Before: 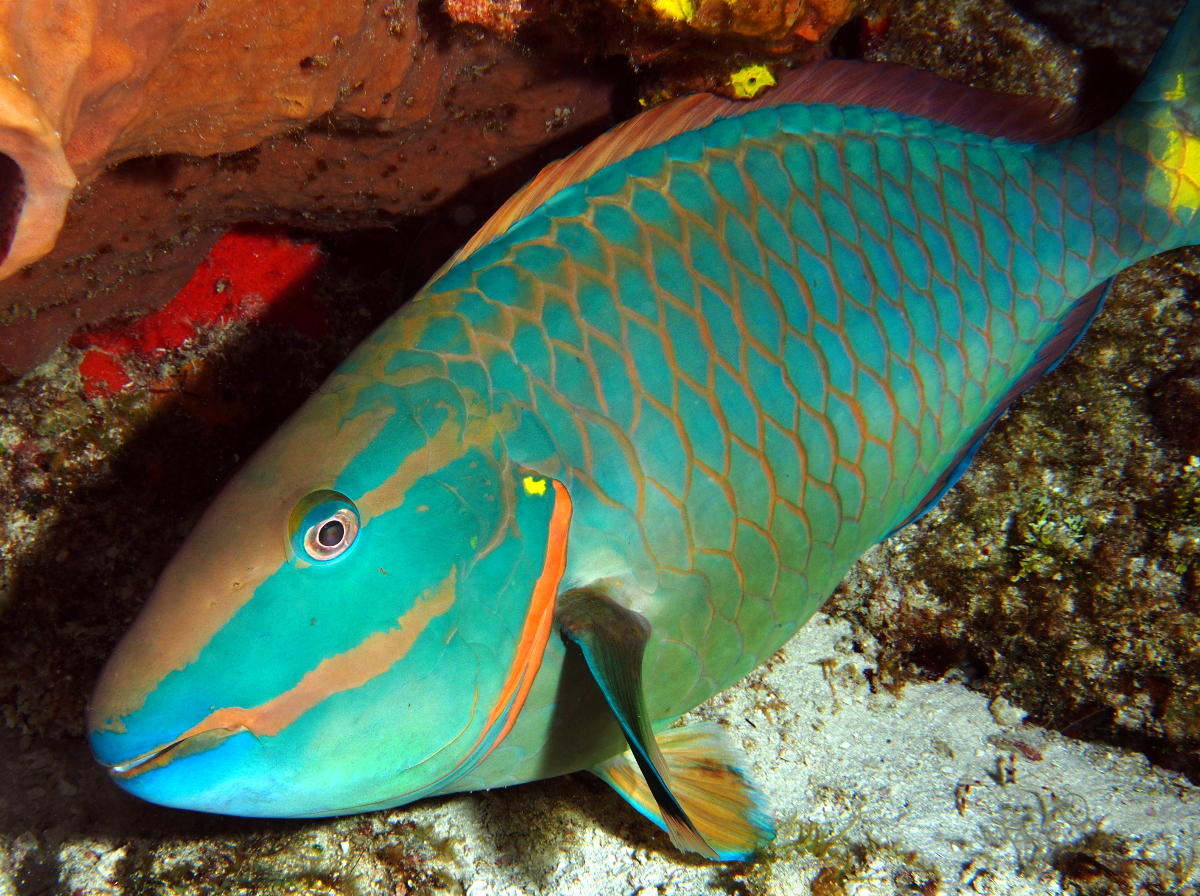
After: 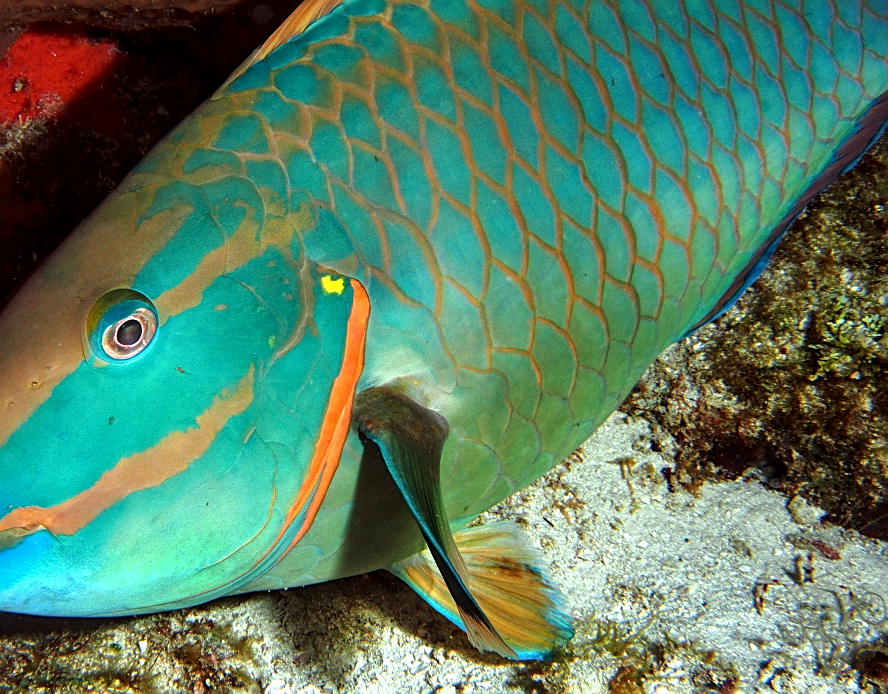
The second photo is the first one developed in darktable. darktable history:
sharpen: on, module defaults
local contrast: on, module defaults
crop: left 16.882%, top 22.469%, right 9.09%
